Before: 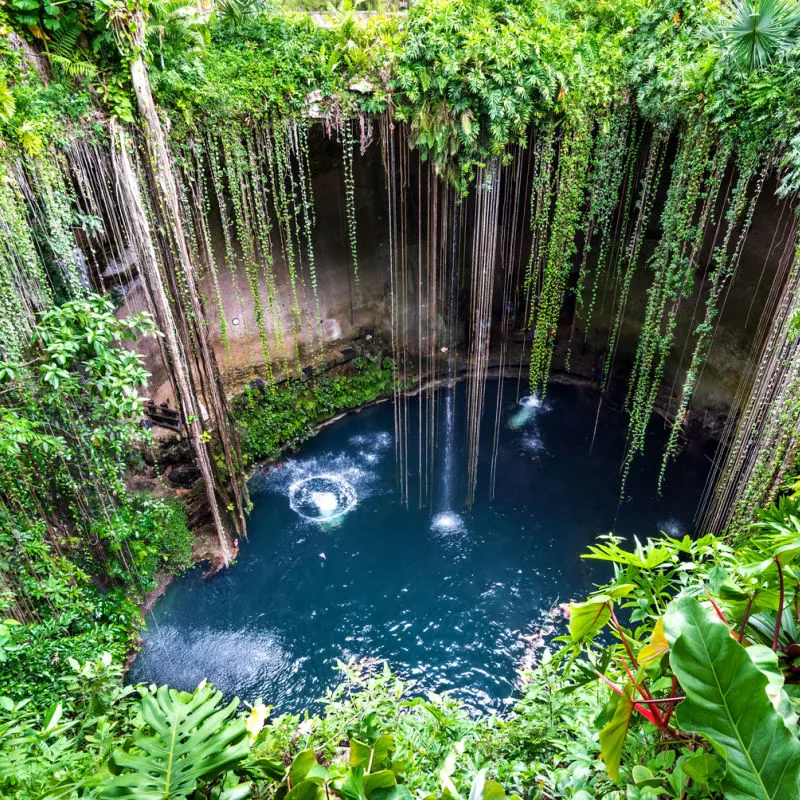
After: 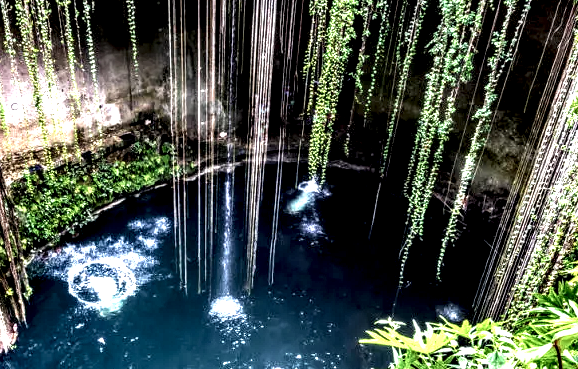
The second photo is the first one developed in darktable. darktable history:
local contrast: highlights 113%, shadows 41%, detail 294%
crop and rotate: left 27.66%, top 27.006%, bottom 26.851%
